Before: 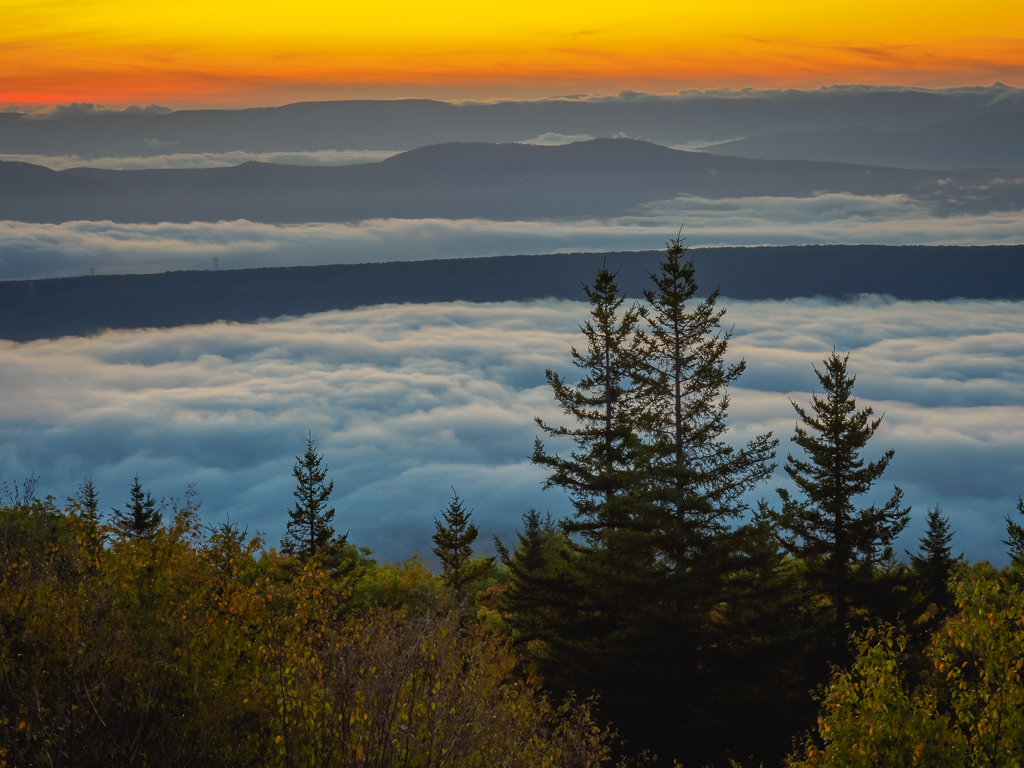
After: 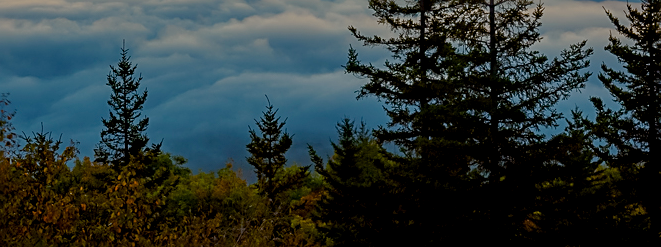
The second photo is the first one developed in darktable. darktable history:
crop: left 18.209%, top 50.921%, right 17.15%, bottom 16.83%
color balance rgb: perceptual saturation grading › global saturation 25.821%, perceptual saturation grading › highlights -50.348%, perceptual saturation grading › shadows 30.487%, global vibrance 9.17%
exposure: black level correction 0.011, exposure -0.481 EV, compensate highlight preservation false
sharpen: on, module defaults
